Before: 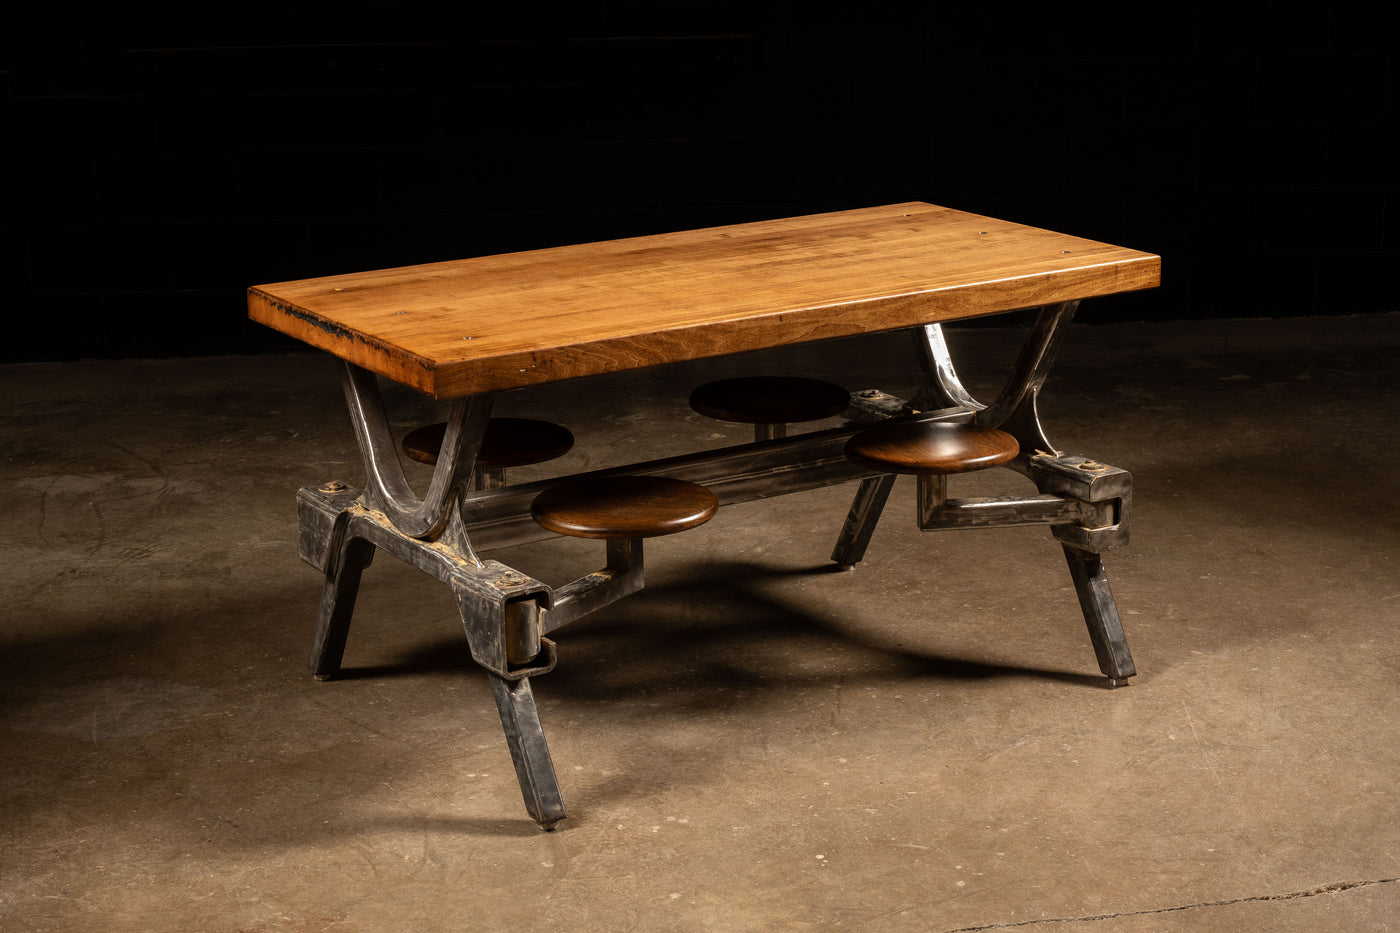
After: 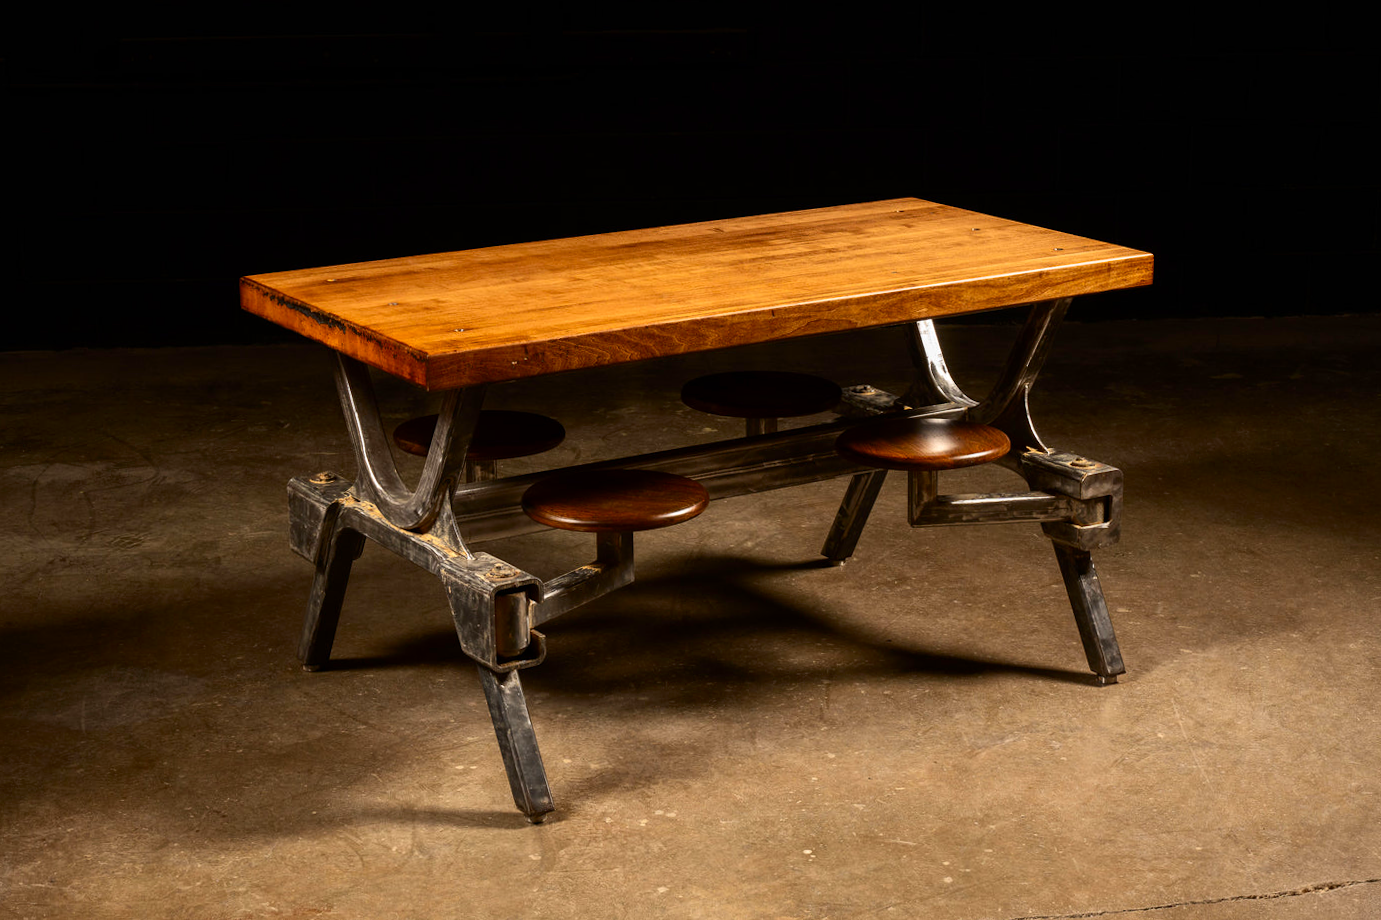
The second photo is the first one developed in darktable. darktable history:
crop and rotate: angle -0.5°
contrast brightness saturation: contrast 0.18, saturation 0.3
